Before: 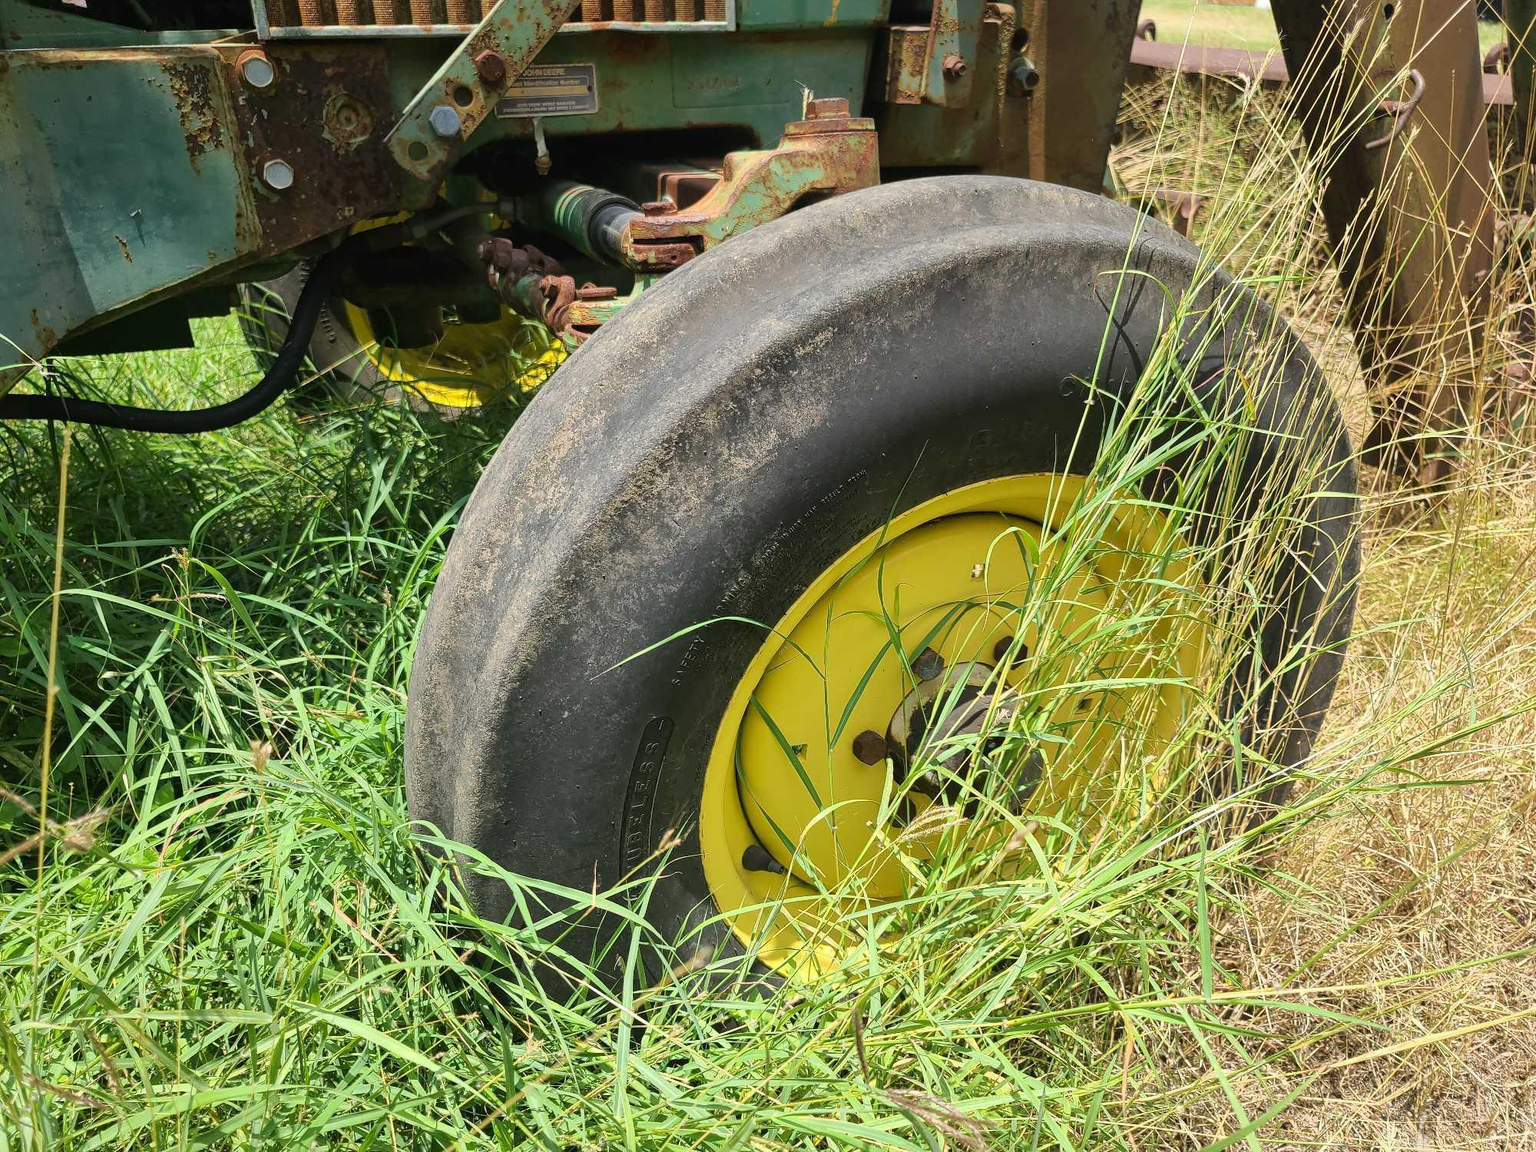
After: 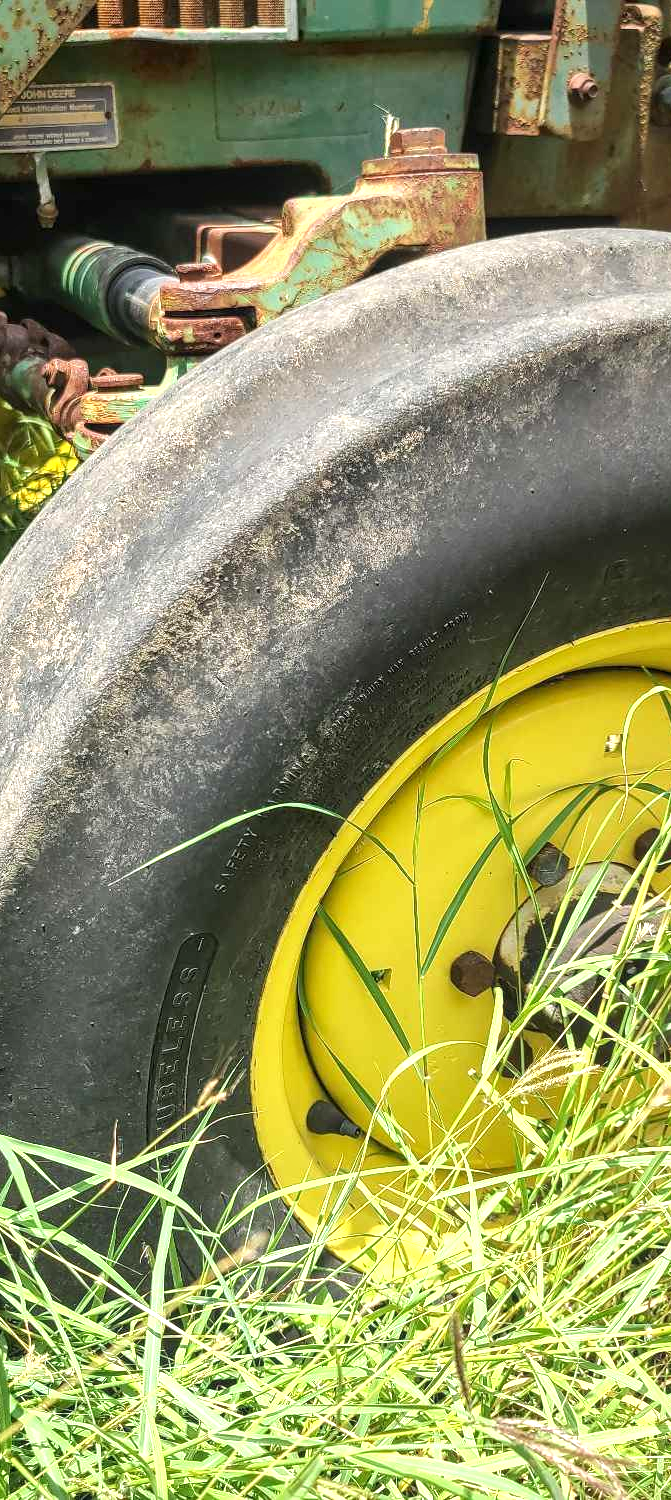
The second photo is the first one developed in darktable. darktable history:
exposure: black level correction 0, exposure 0.69 EV, compensate highlight preservation false
local contrast: on, module defaults
crop: left 33.008%, right 33.431%
